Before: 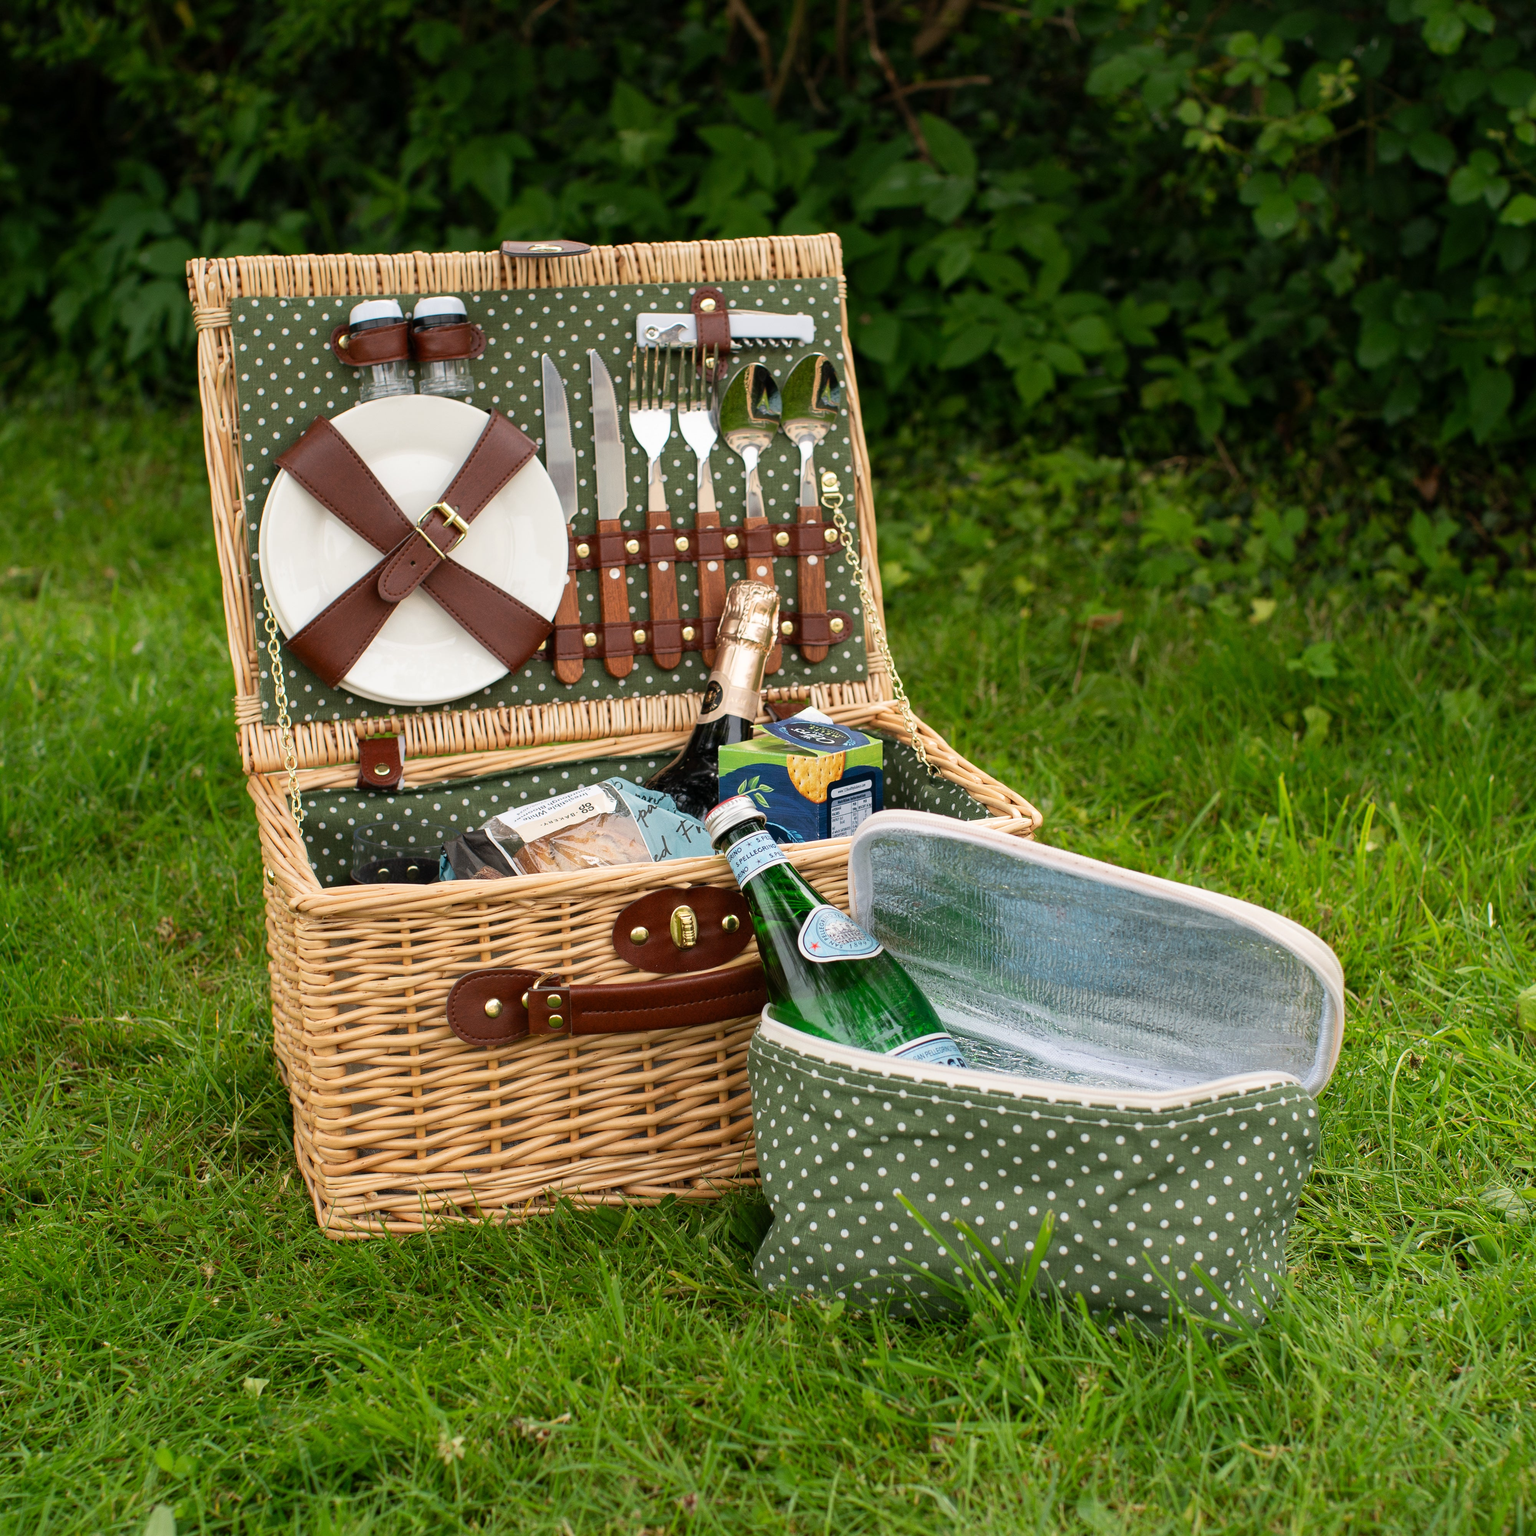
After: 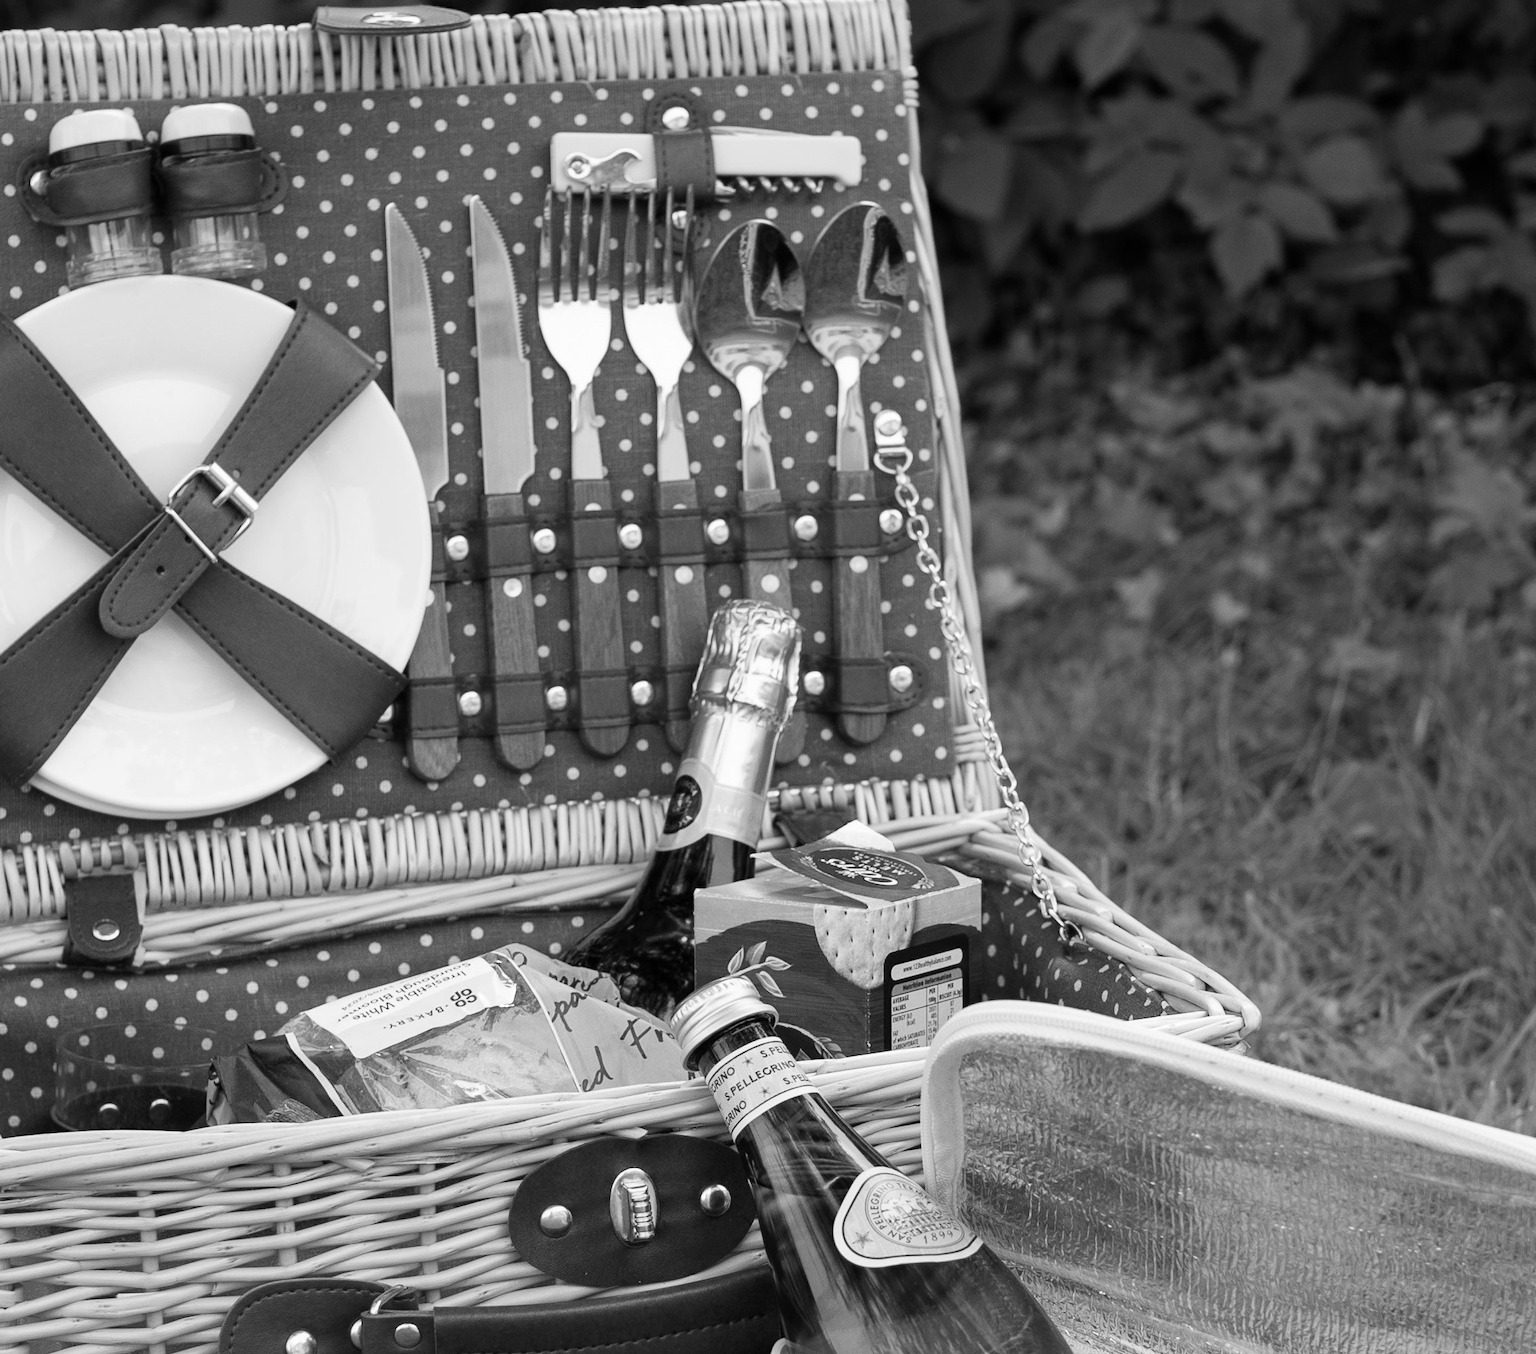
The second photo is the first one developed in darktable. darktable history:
monochrome: on, module defaults
crop: left 20.932%, top 15.471%, right 21.848%, bottom 34.081%
